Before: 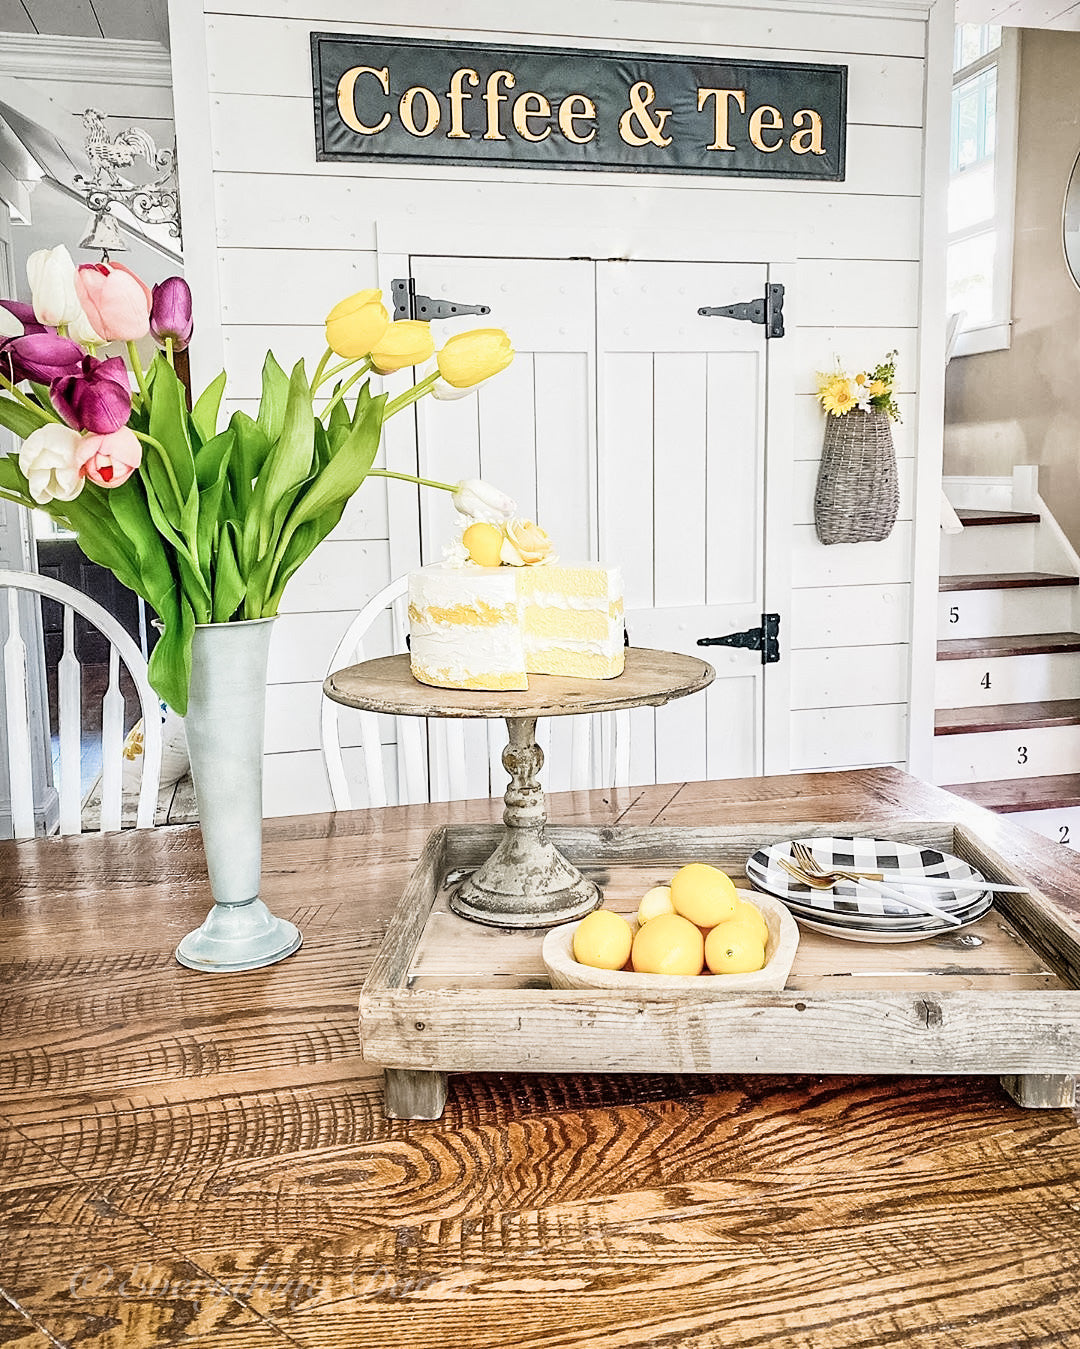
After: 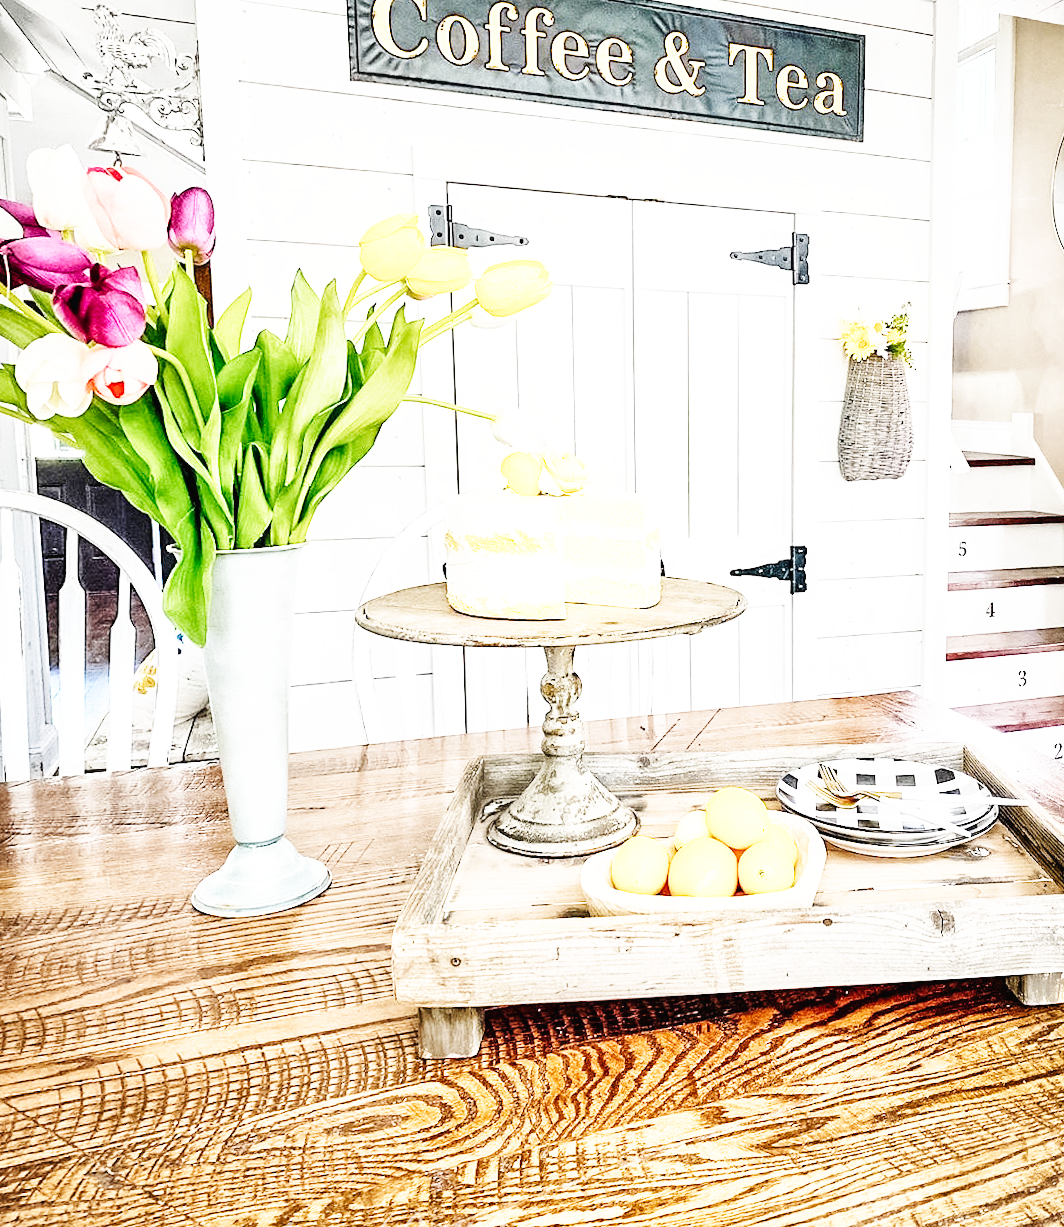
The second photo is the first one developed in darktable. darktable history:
base curve: curves: ch0 [(0, 0.003) (0.001, 0.002) (0.006, 0.004) (0.02, 0.022) (0.048, 0.086) (0.094, 0.234) (0.162, 0.431) (0.258, 0.629) (0.385, 0.8) (0.548, 0.918) (0.751, 0.988) (1, 1)], preserve colors none
rotate and perspective: rotation -0.013°, lens shift (vertical) -0.027, lens shift (horizontal) 0.178, crop left 0.016, crop right 0.989, crop top 0.082, crop bottom 0.918
